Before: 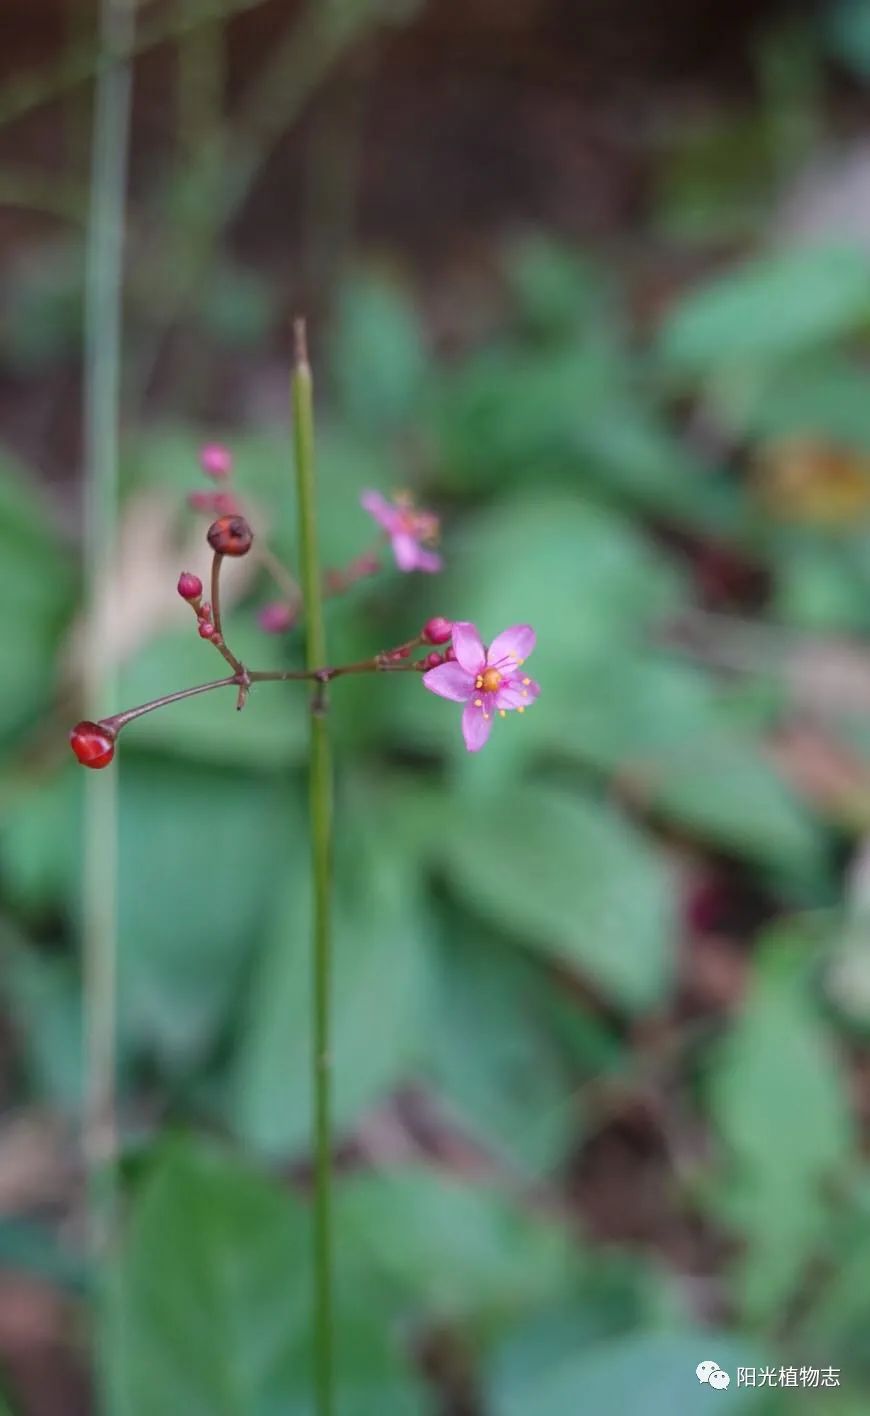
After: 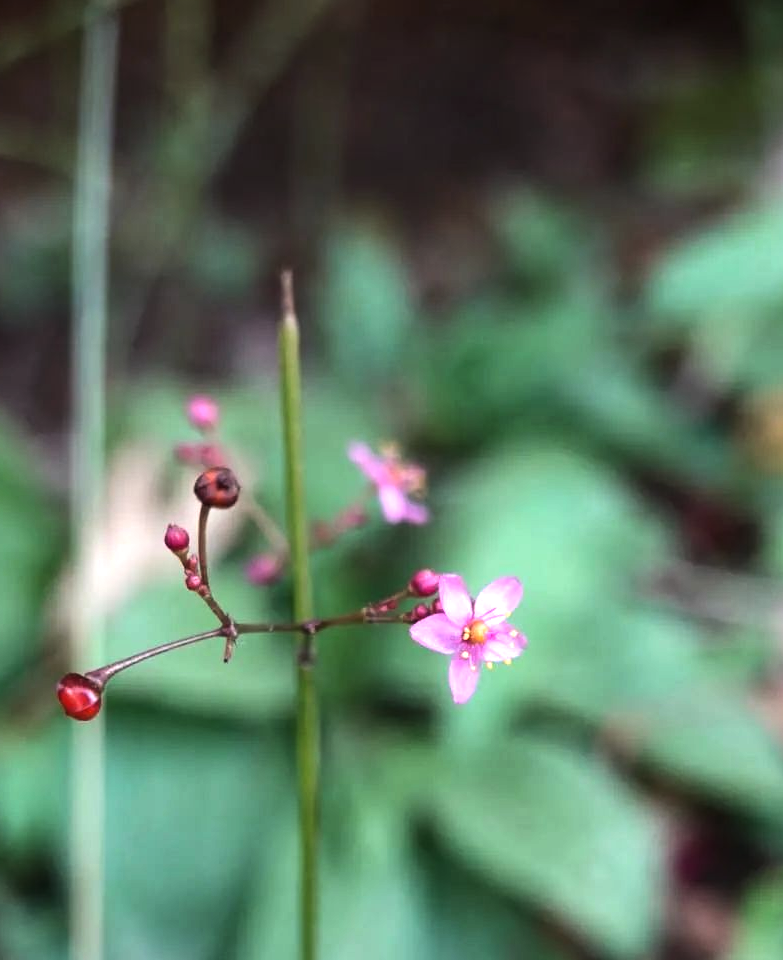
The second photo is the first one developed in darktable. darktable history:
crop: left 1.509%, top 3.452%, right 7.696%, bottom 28.452%
tone equalizer: -8 EV -1.08 EV, -7 EV -1.01 EV, -6 EV -0.867 EV, -5 EV -0.578 EV, -3 EV 0.578 EV, -2 EV 0.867 EV, -1 EV 1.01 EV, +0 EV 1.08 EV, edges refinement/feathering 500, mask exposure compensation -1.57 EV, preserve details no
